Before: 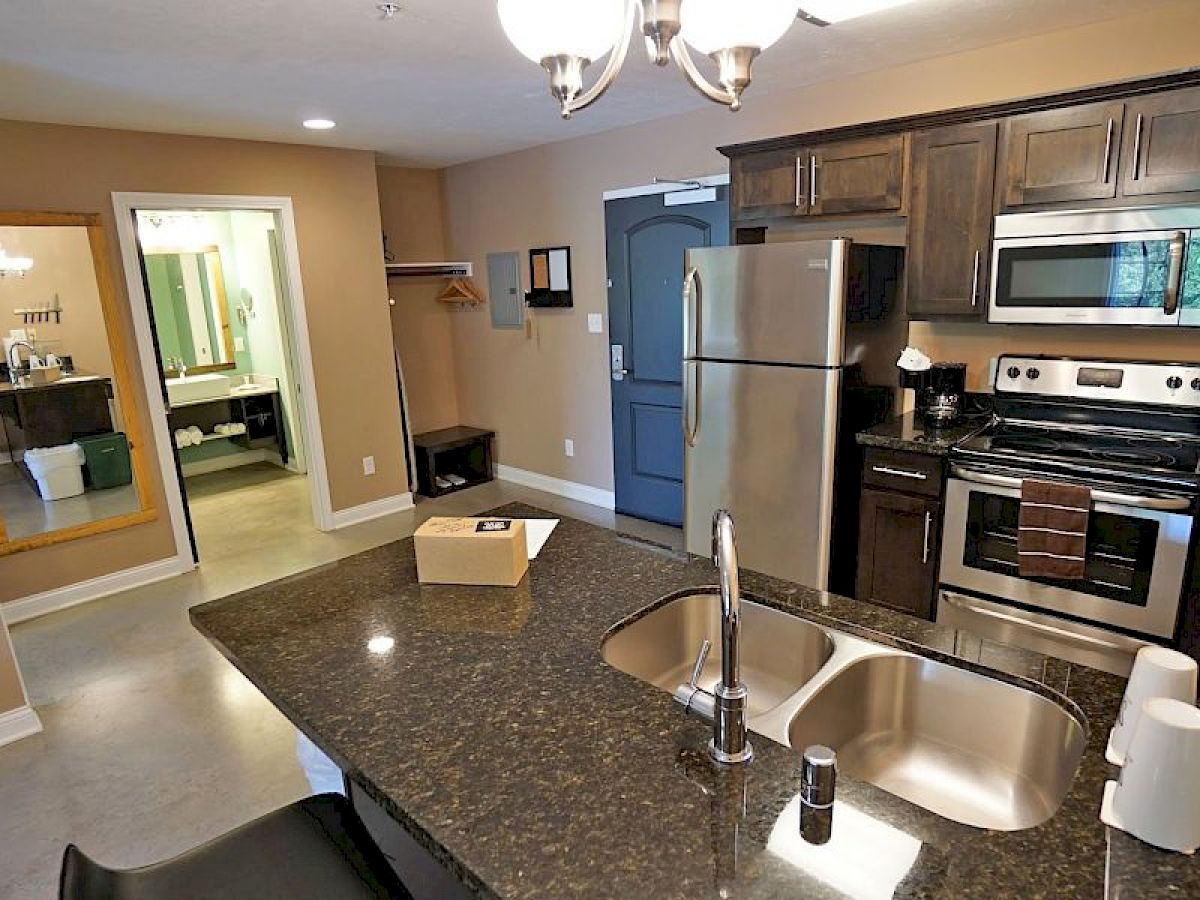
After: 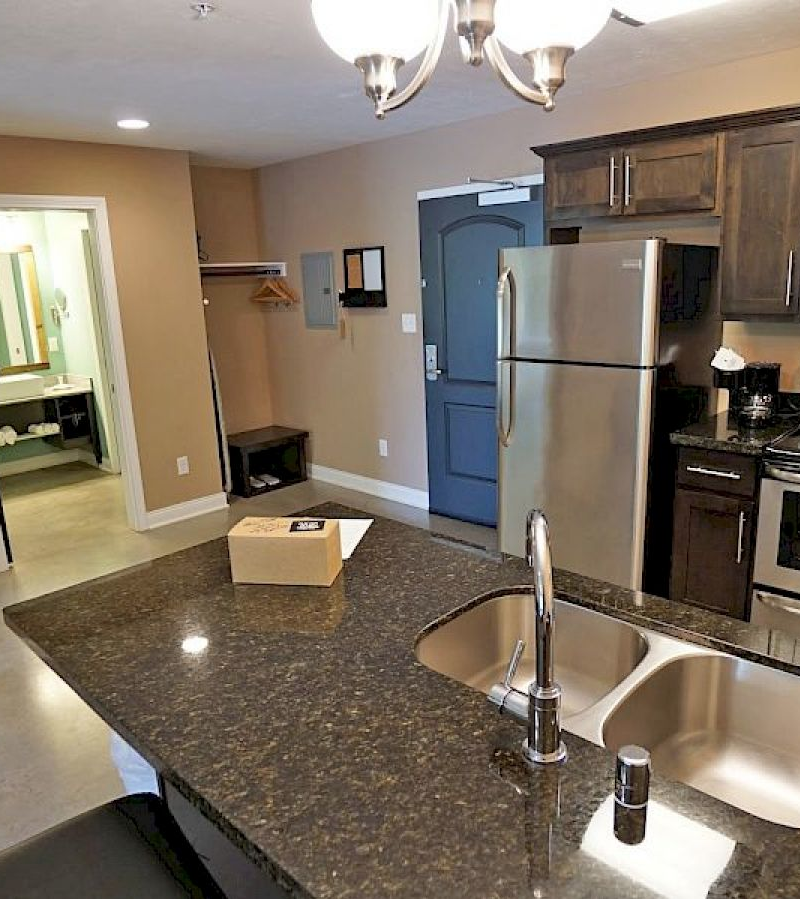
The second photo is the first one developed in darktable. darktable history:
contrast brightness saturation: saturation -0.05
crop and rotate: left 15.546%, right 17.787%
